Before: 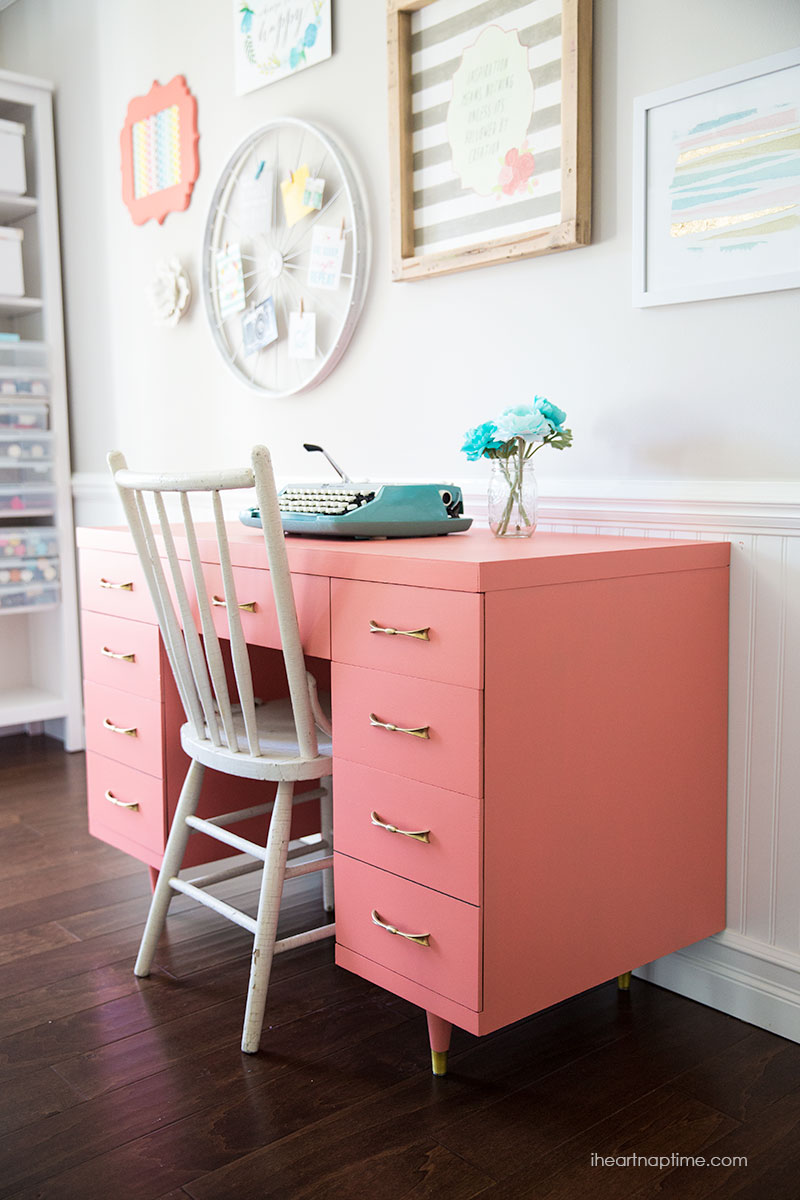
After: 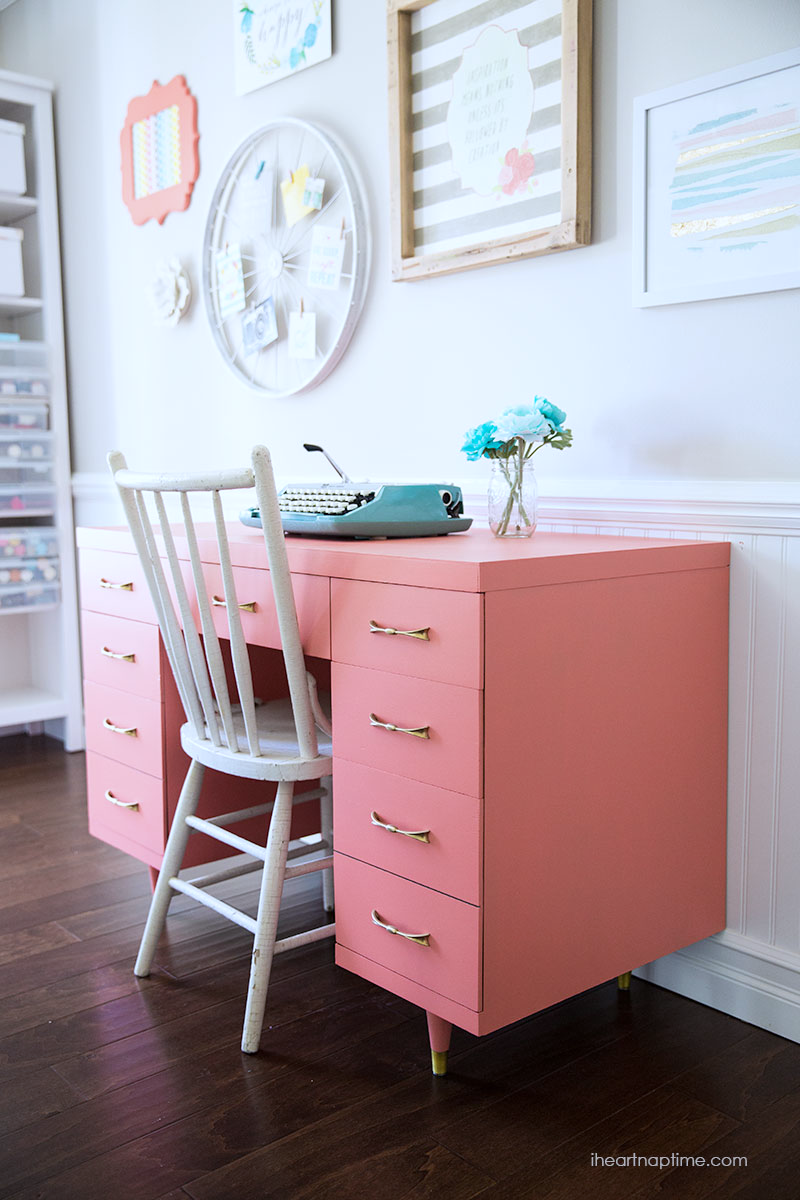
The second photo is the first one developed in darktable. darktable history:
exposure: compensate highlight preservation false
white balance: red 0.954, blue 1.079
